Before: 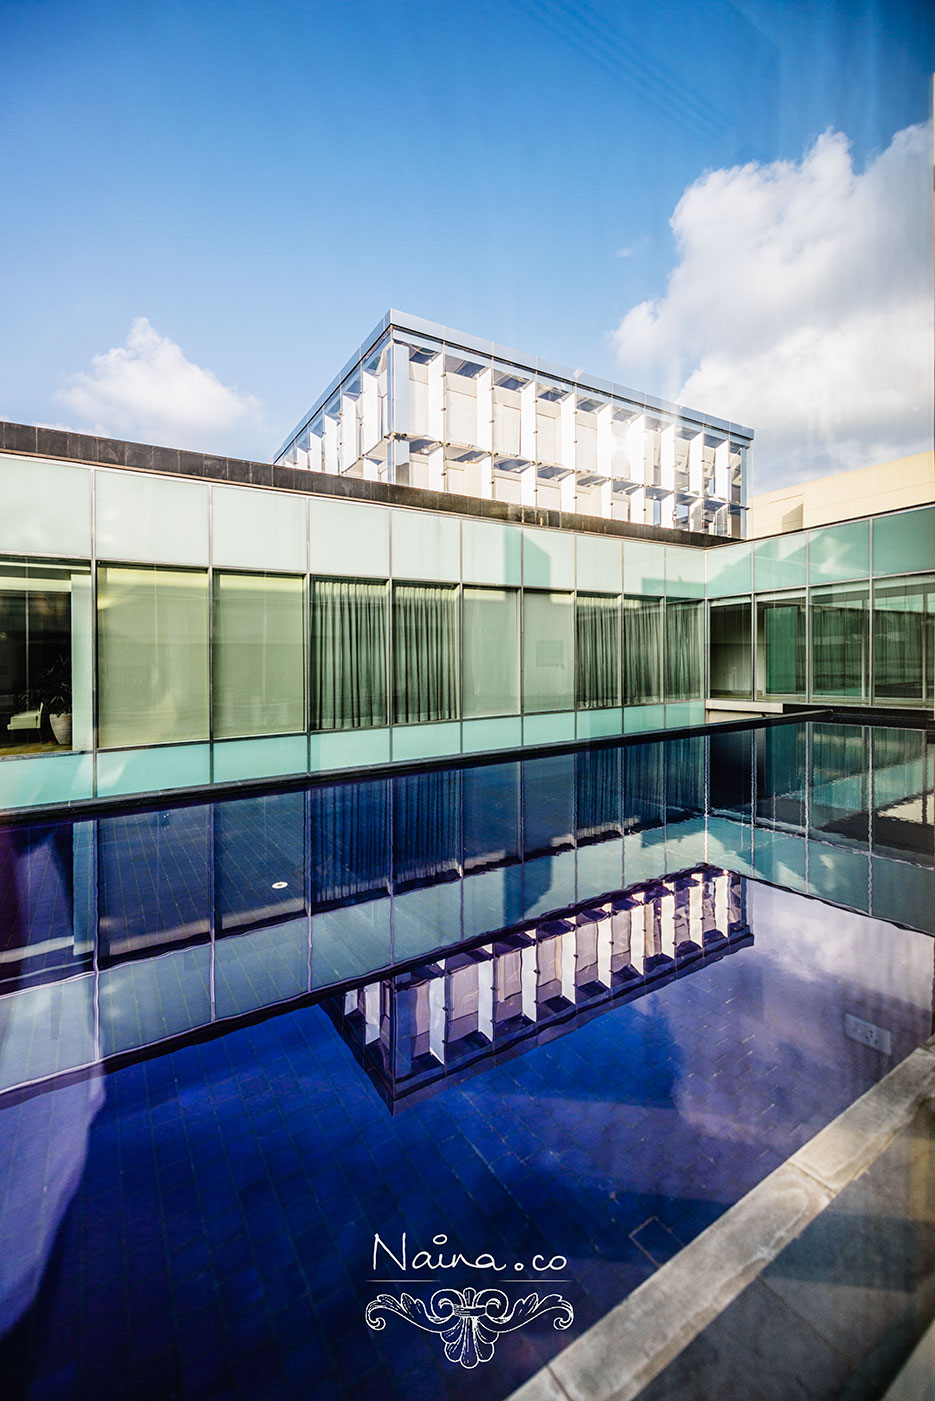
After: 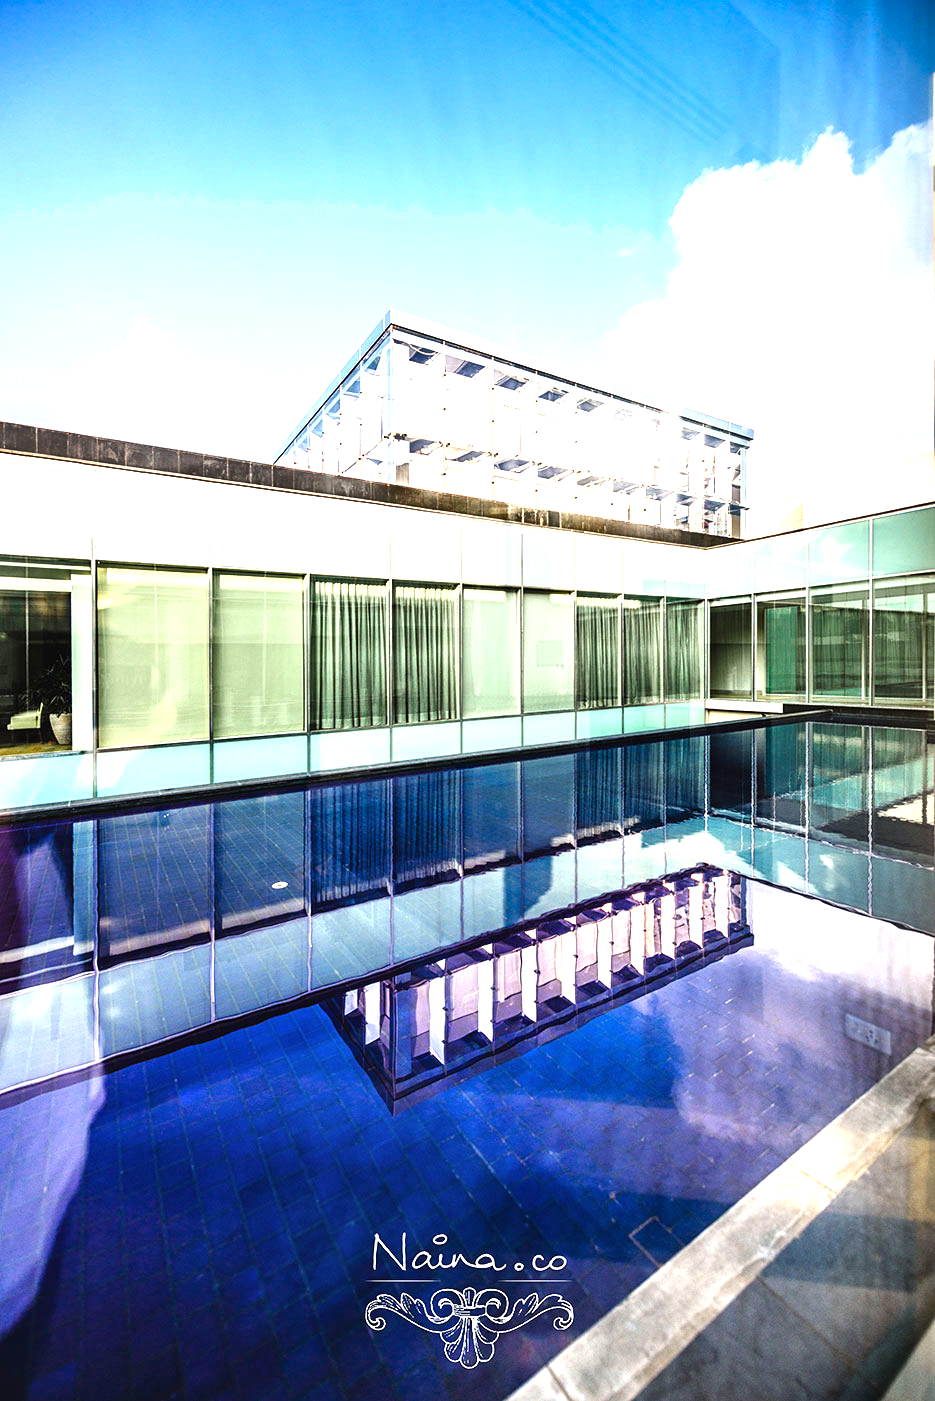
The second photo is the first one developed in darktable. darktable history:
shadows and highlights: radius 126.15, shadows 30.35, highlights -31.25, low approximation 0.01, soften with gaussian
exposure: black level correction 0, exposure 1.199 EV, compensate highlight preservation false
